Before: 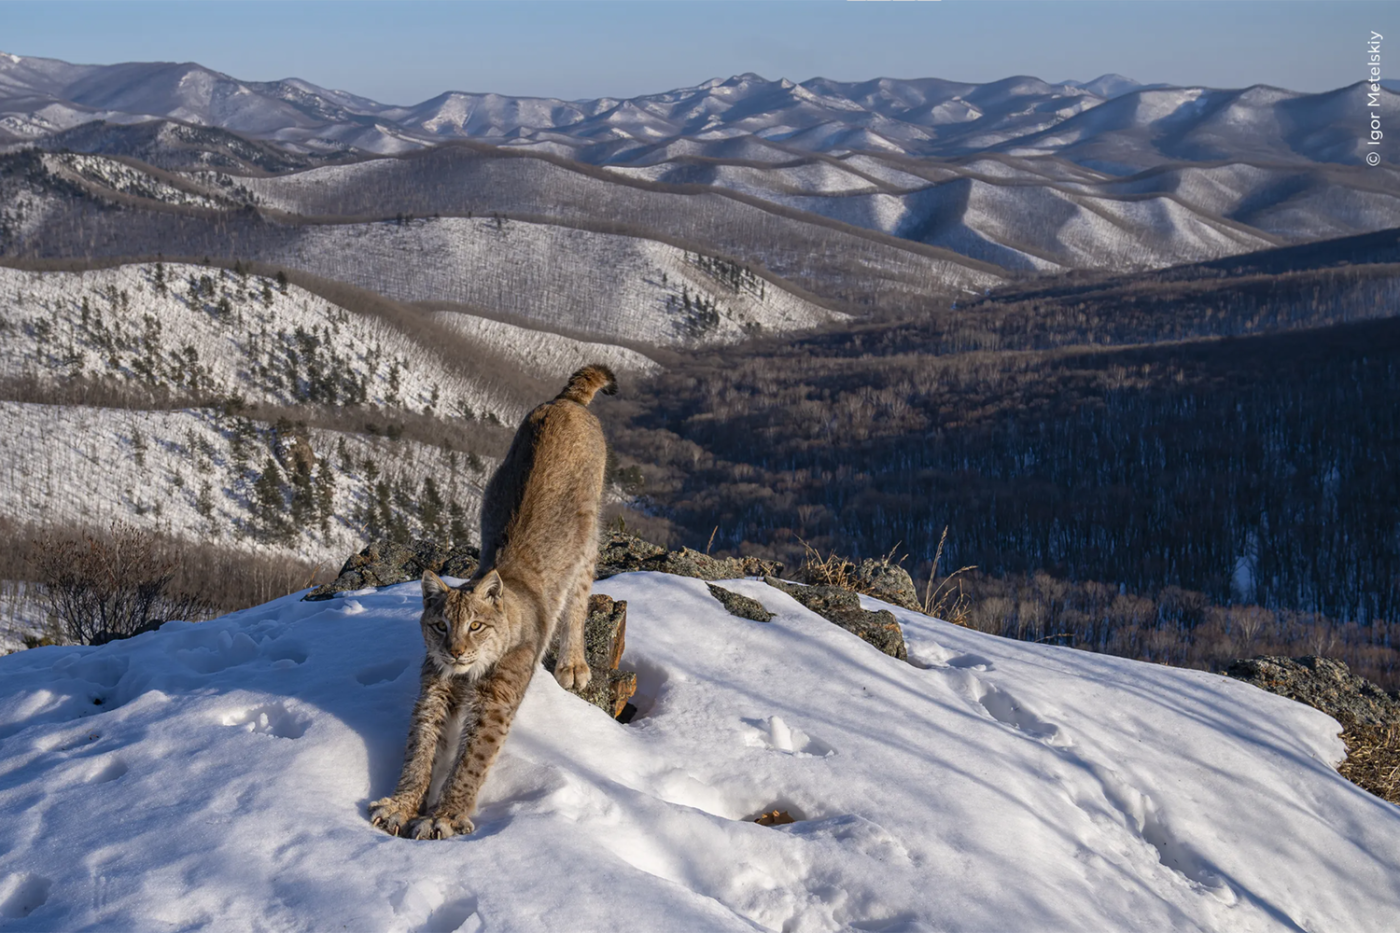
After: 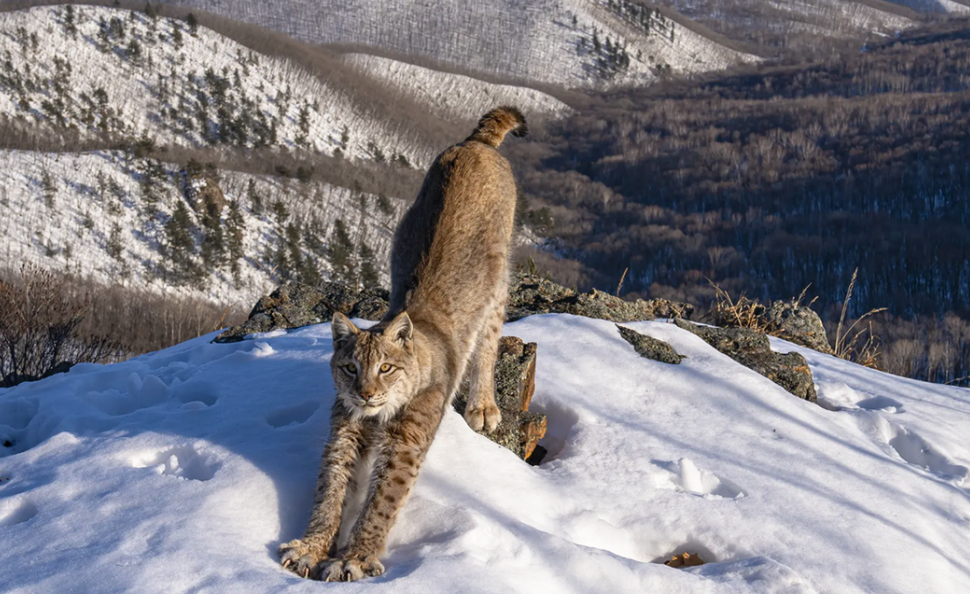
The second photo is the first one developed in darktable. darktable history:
crop: left 6.488%, top 27.668%, right 24.183%, bottom 8.656%
tone curve: curves: ch0 [(0, 0) (0.003, 0.003) (0.011, 0.012) (0.025, 0.027) (0.044, 0.048) (0.069, 0.075) (0.1, 0.108) (0.136, 0.147) (0.177, 0.192) (0.224, 0.243) (0.277, 0.3) (0.335, 0.363) (0.399, 0.433) (0.468, 0.508) (0.543, 0.589) (0.623, 0.676) (0.709, 0.769) (0.801, 0.868) (0.898, 0.949) (1, 1)], preserve colors none
